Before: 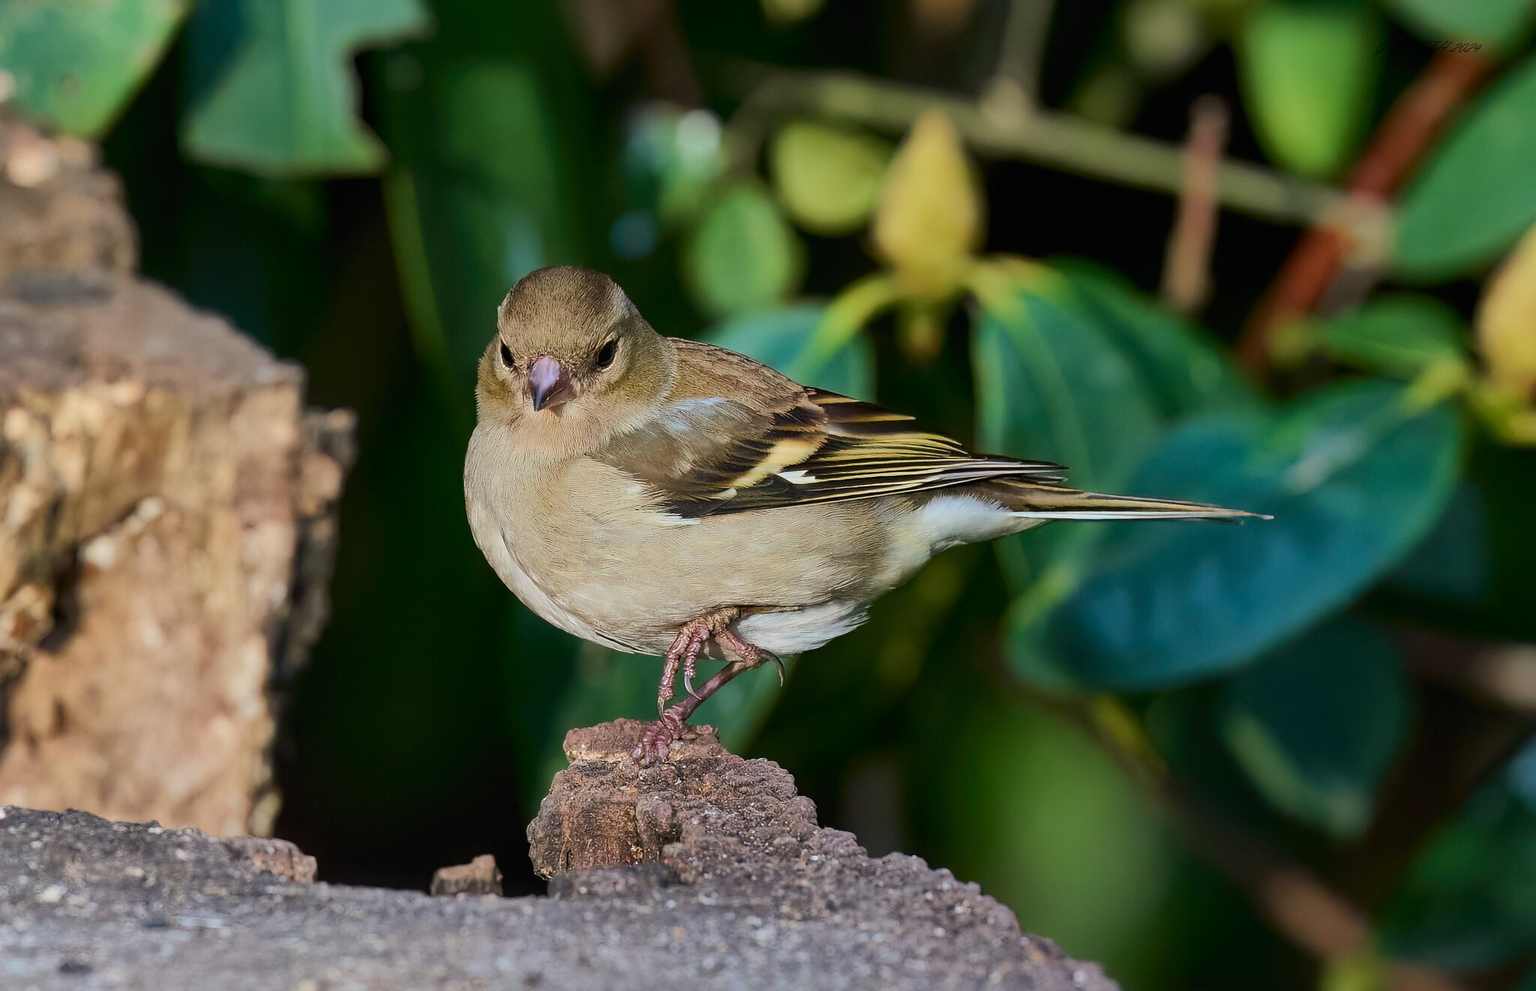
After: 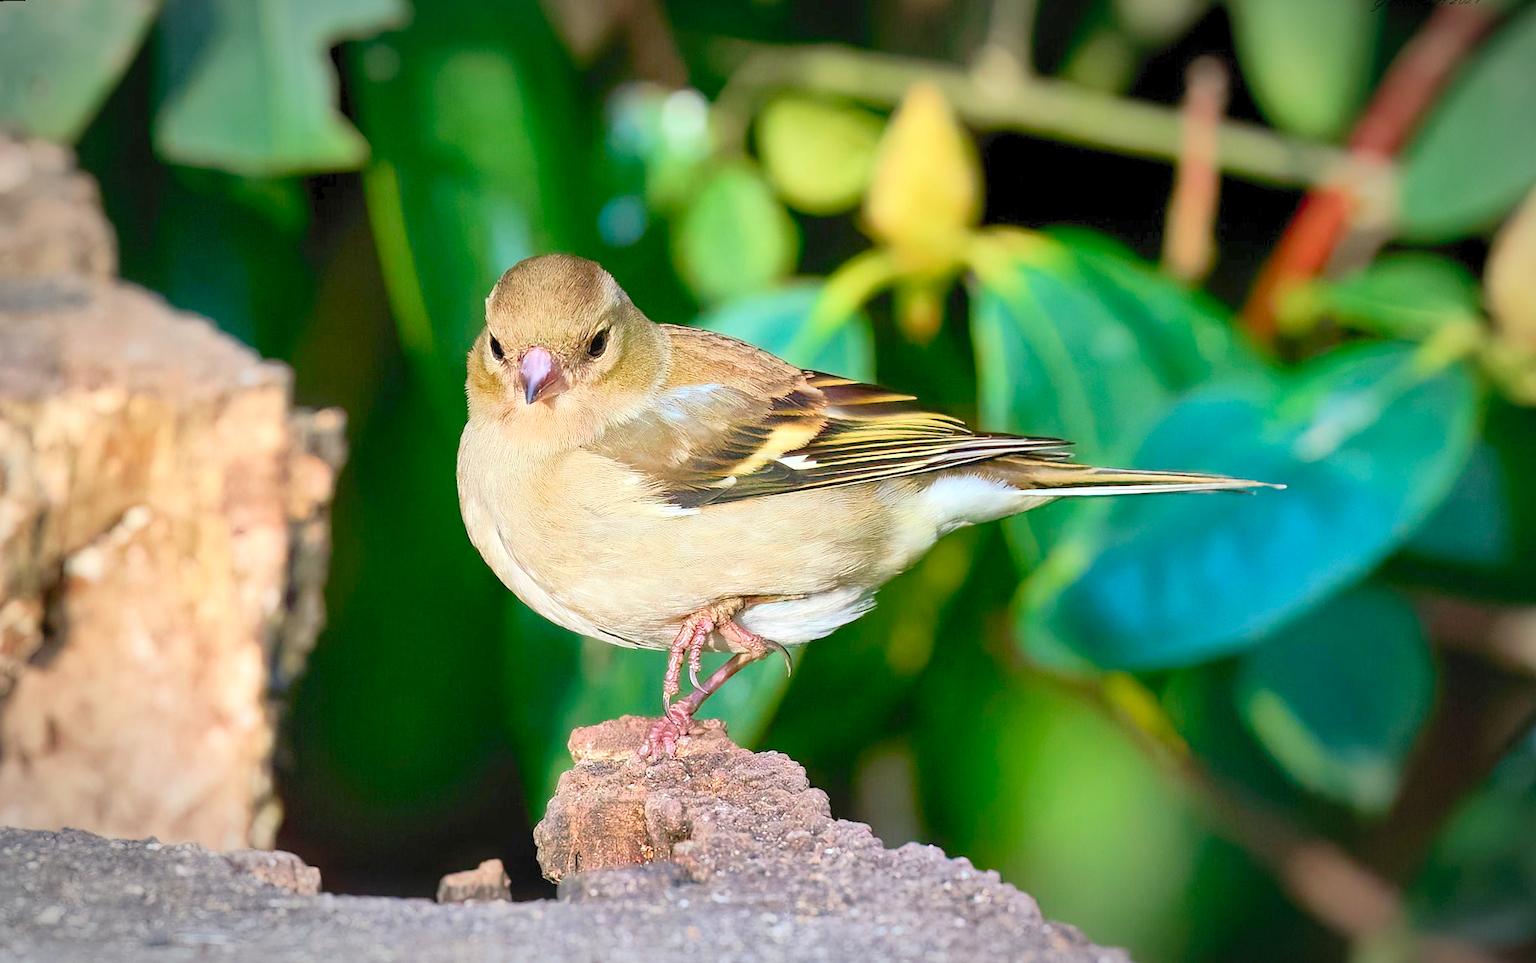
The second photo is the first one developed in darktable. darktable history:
rotate and perspective: rotation -2°, crop left 0.022, crop right 0.978, crop top 0.049, crop bottom 0.951
levels: levels [0.008, 0.318, 0.836]
vignetting: automatic ratio true
